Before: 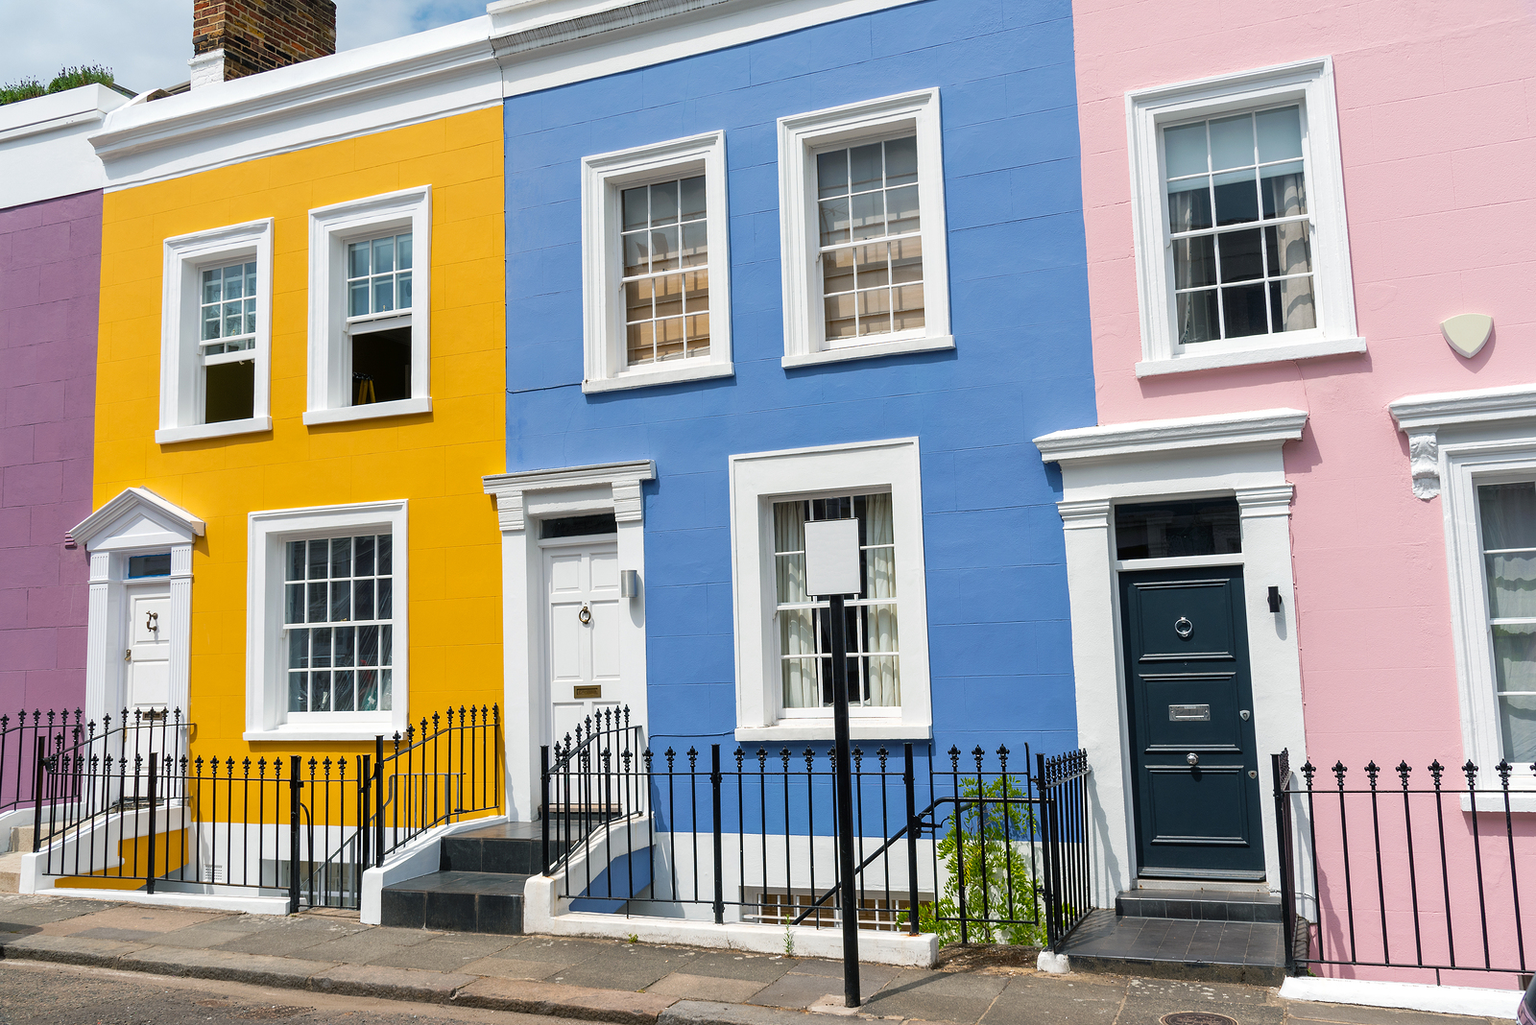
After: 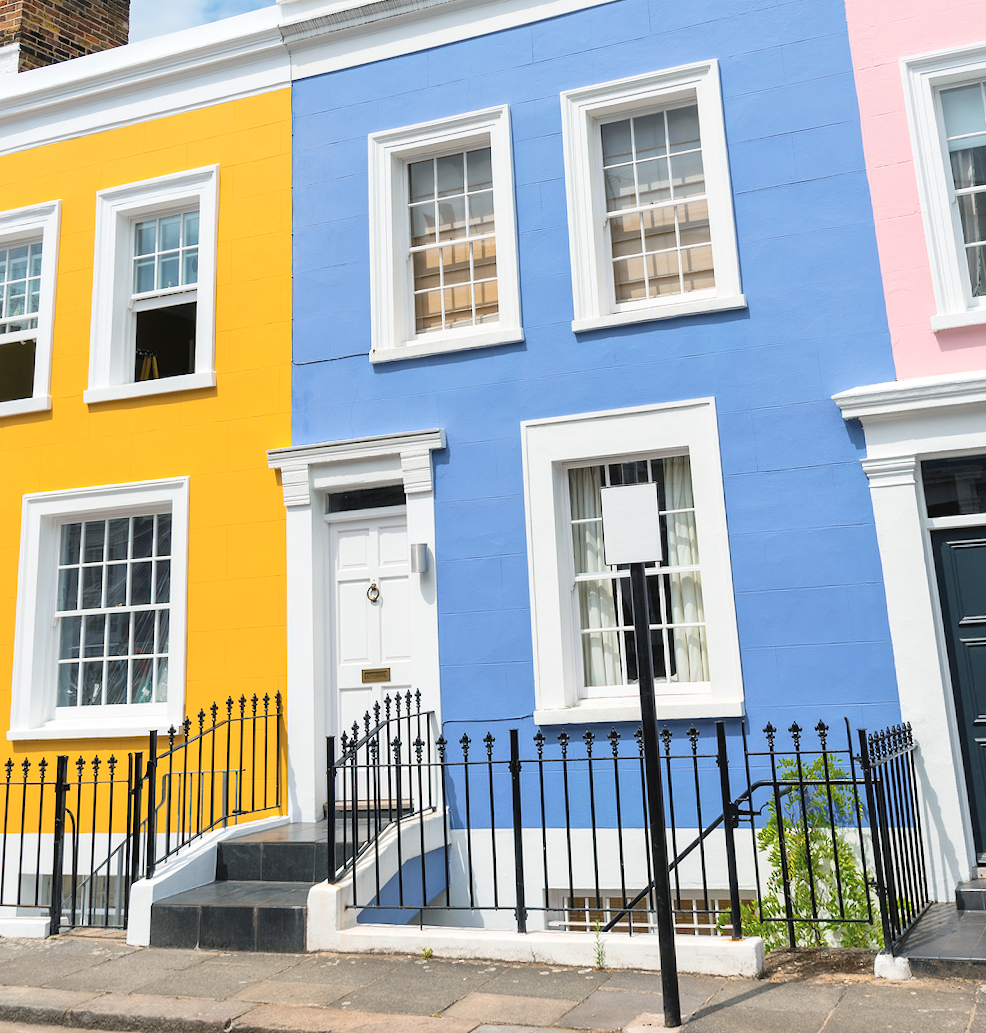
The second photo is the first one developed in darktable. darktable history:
crop and rotate: left 13.342%, right 19.991%
contrast brightness saturation: contrast 0.14, brightness 0.21
rotate and perspective: rotation -1.68°, lens shift (vertical) -0.146, crop left 0.049, crop right 0.912, crop top 0.032, crop bottom 0.96
